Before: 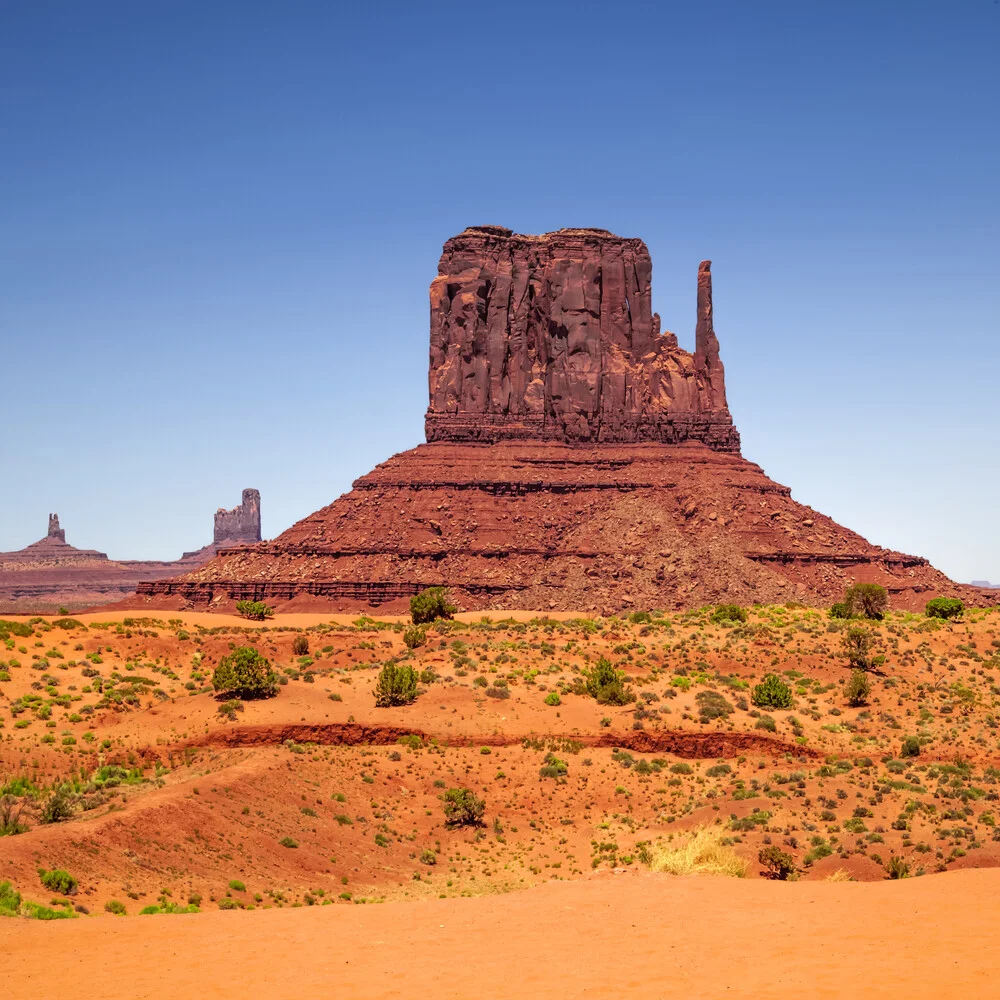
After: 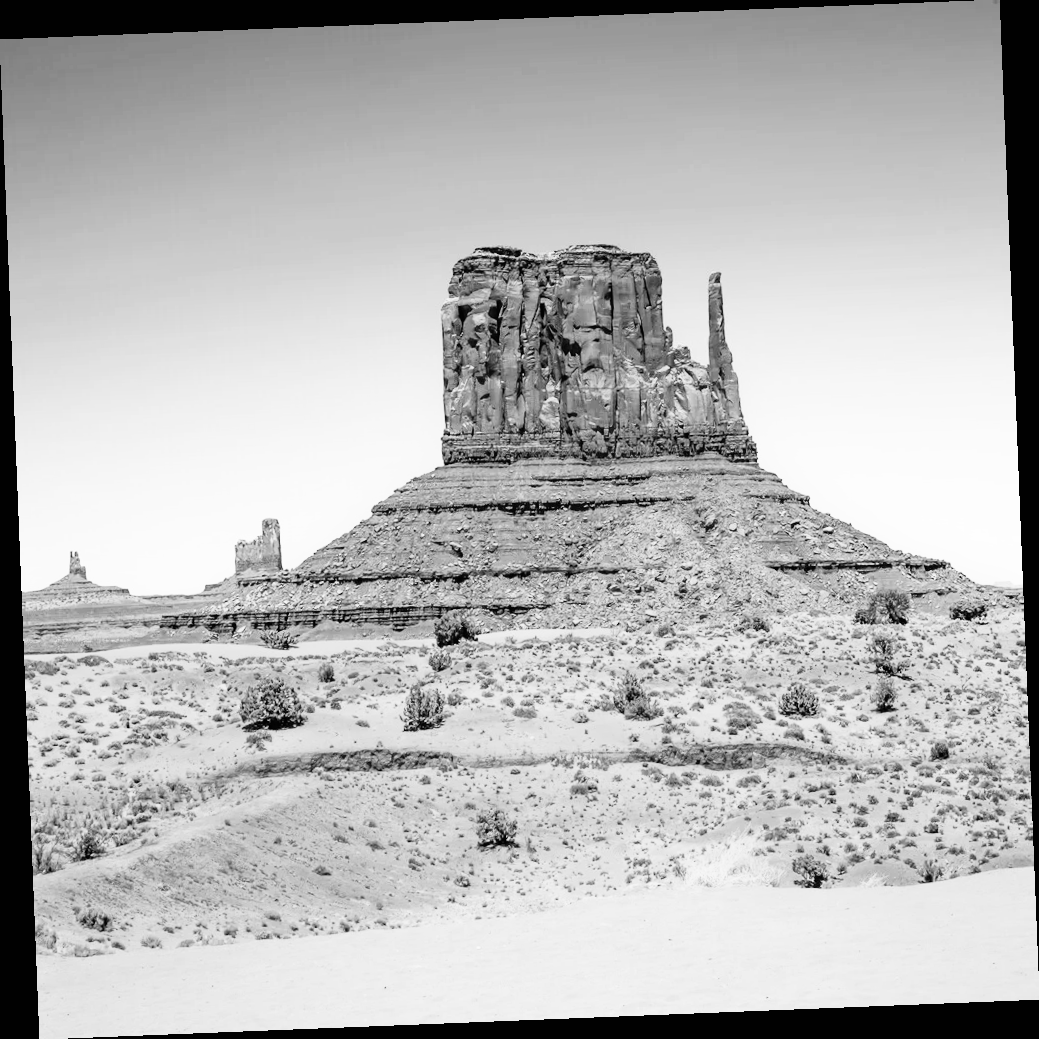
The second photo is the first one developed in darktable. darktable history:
base curve: curves: ch0 [(0, 0) (0.007, 0.004) (0.027, 0.03) (0.046, 0.07) (0.207, 0.54) (0.442, 0.872) (0.673, 0.972) (1, 1)], preserve colors none
white balance: red 0.986, blue 1.01
monochrome: on, module defaults
rotate and perspective: rotation -2.29°, automatic cropping off
